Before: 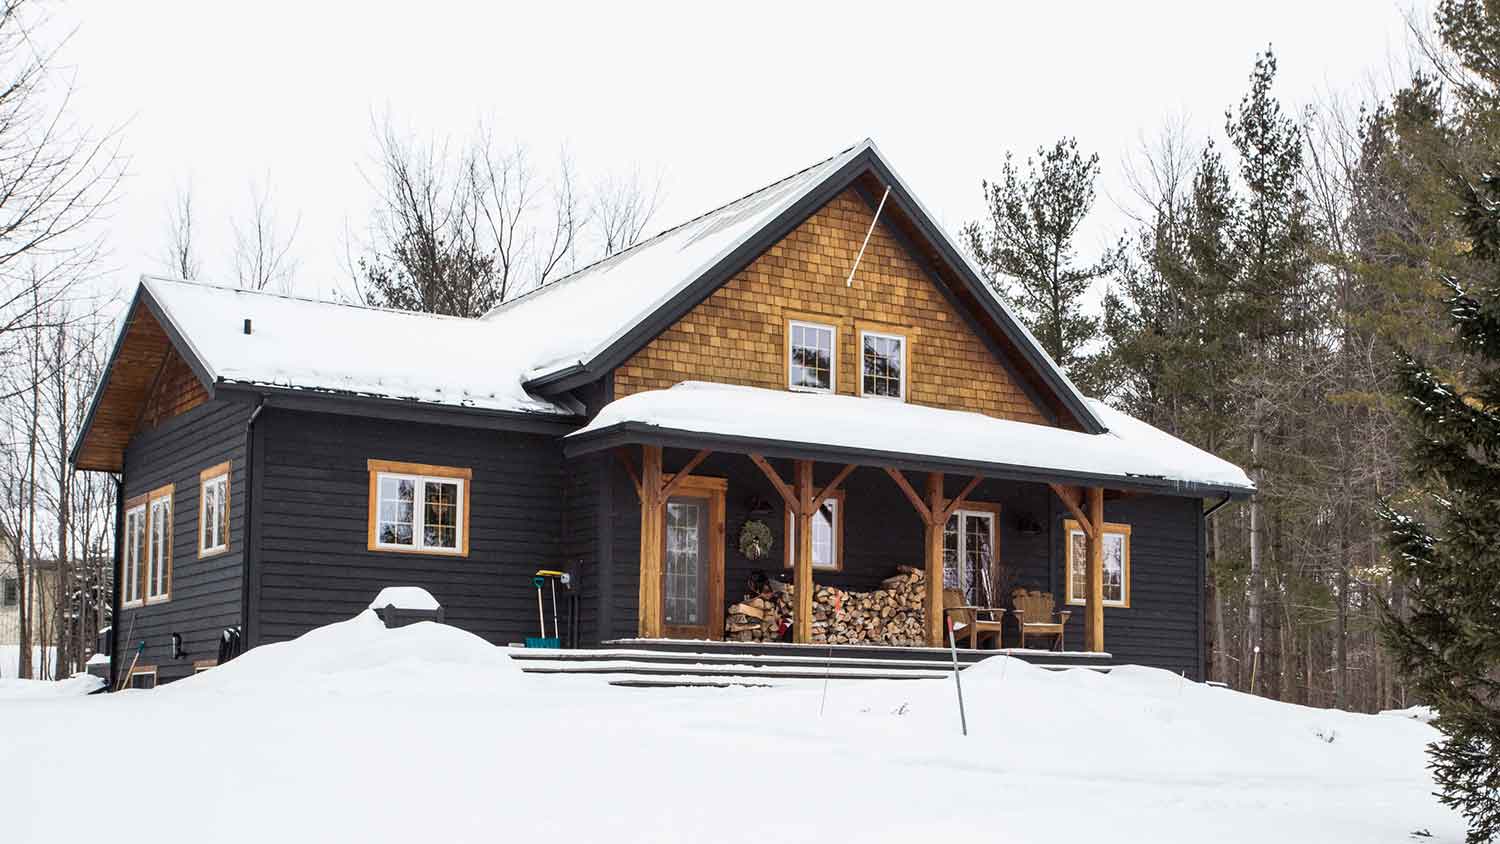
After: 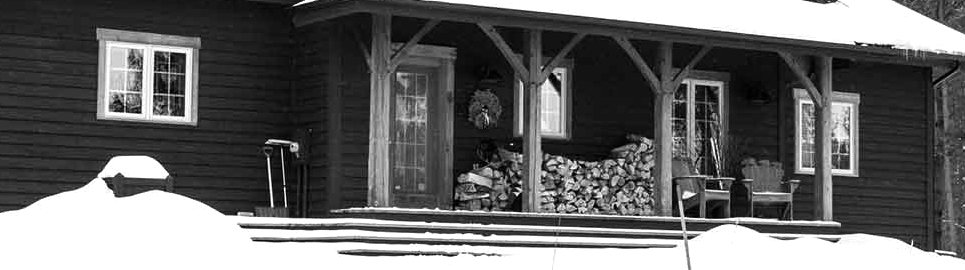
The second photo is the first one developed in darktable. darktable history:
rotate and perspective: automatic cropping original format, crop left 0, crop top 0
color balance rgb: linear chroma grading › global chroma 10%, global vibrance 10%, contrast 15%, saturation formula JzAzBz (2021)
monochrome: a -4.13, b 5.16, size 1
crop: left 18.091%, top 51.13%, right 17.525%, bottom 16.85%
